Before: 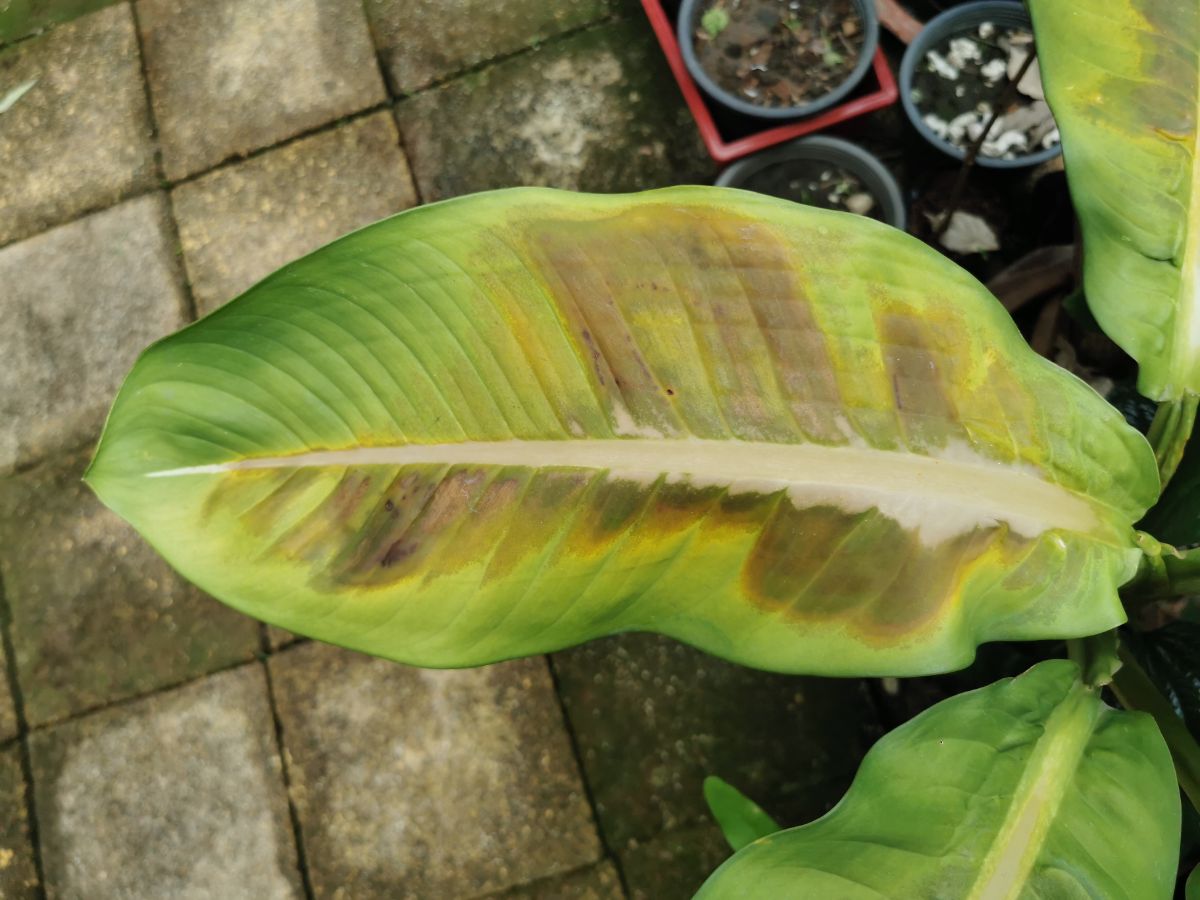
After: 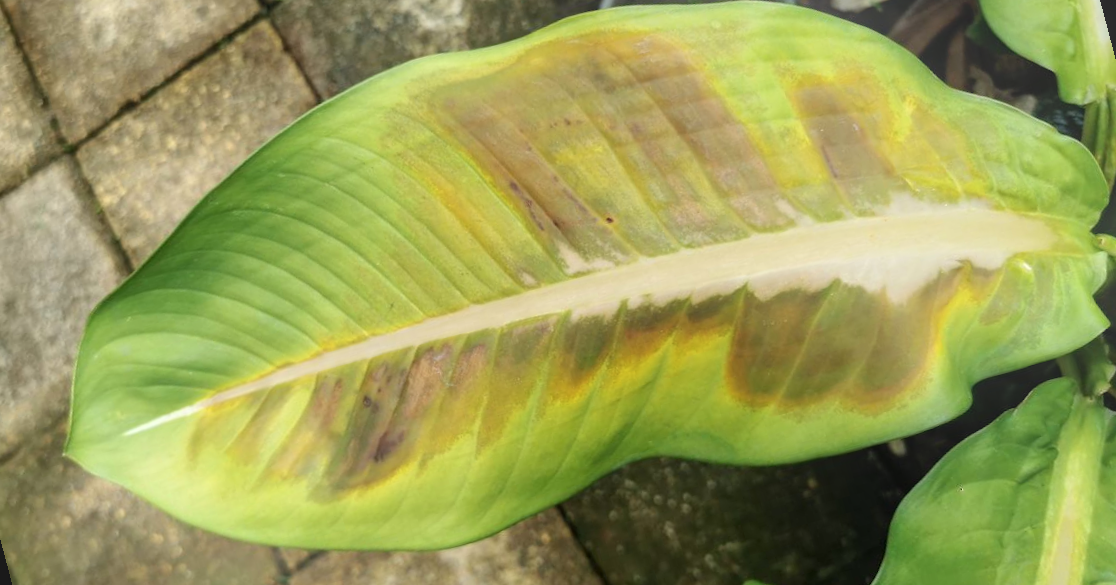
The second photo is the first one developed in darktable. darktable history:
rotate and perspective: rotation -14.8°, crop left 0.1, crop right 0.903, crop top 0.25, crop bottom 0.748
local contrast: on, module defaults
bloom: on, module defaults
exposure: exposure 0.128 EV, compensate highlight preservation false
